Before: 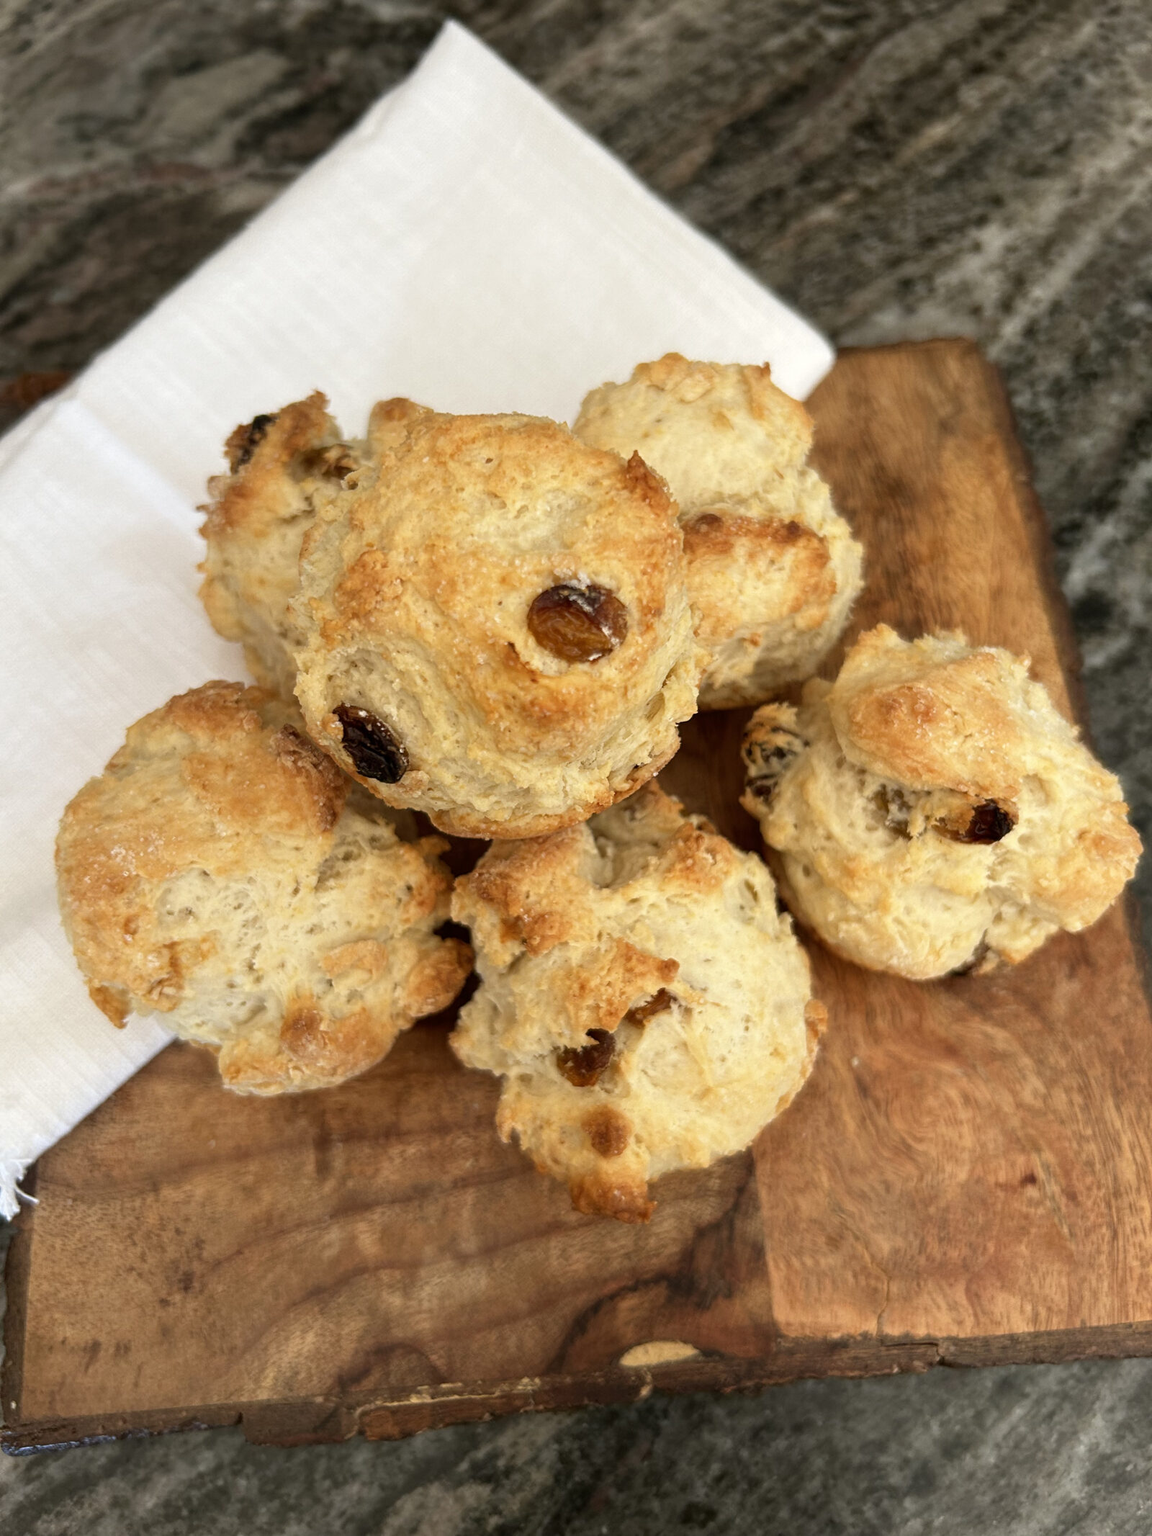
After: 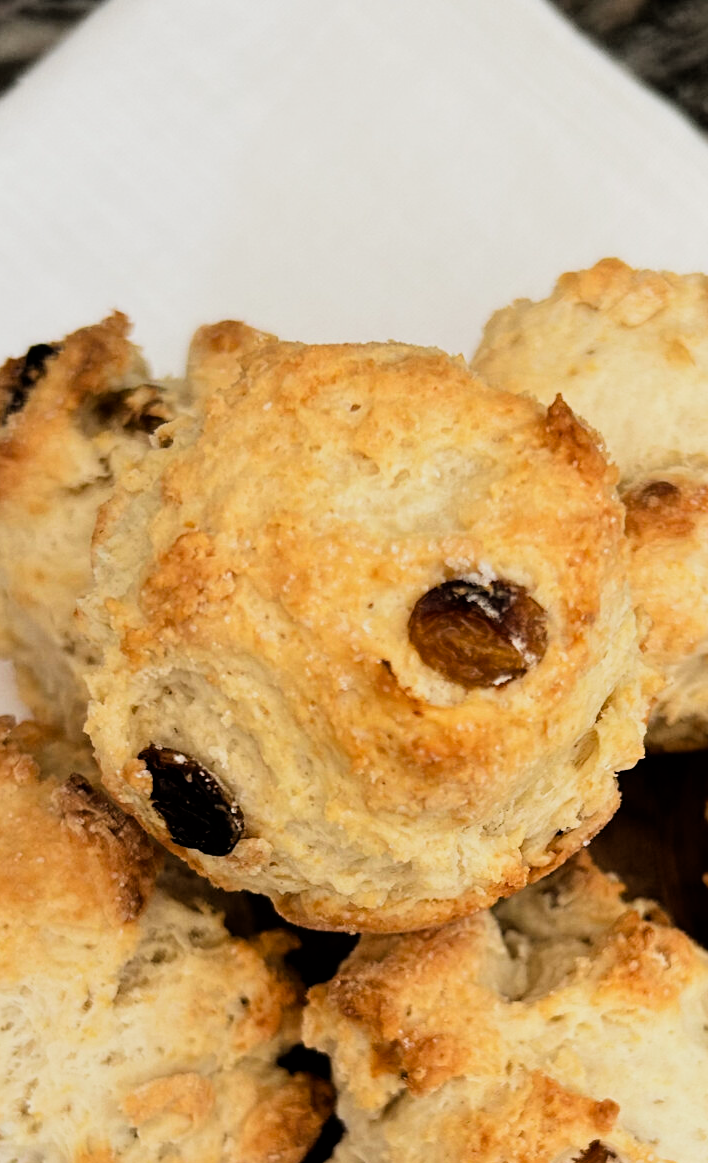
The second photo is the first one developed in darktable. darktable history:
filmic rgb: black relative exposure -5.14 EV, white relative exposure 3.97 EV, hardness 2.89, contrast 1.41, highlights saturation mix -28.63%
crop: left 20.296%, top 10.912%, right 35.394%, bottom 34.553%
